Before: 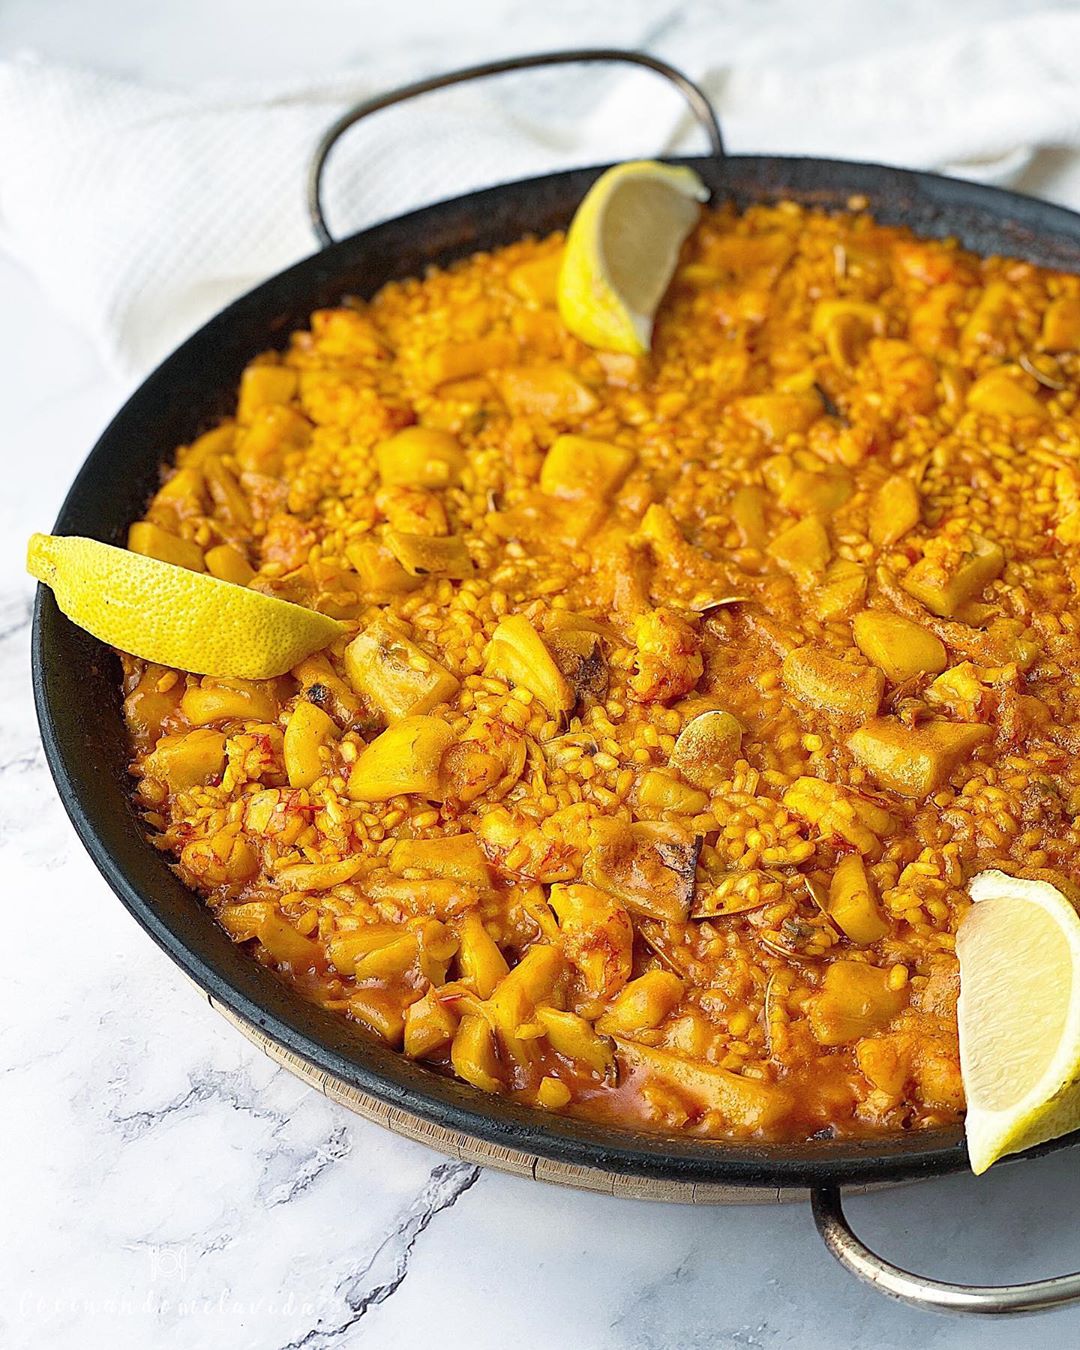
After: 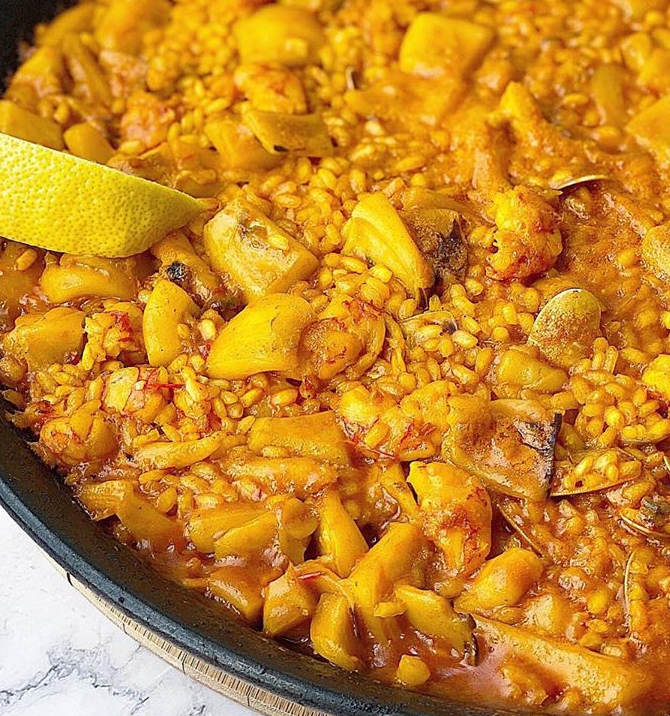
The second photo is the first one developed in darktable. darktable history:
crop: left 13.136%, top 31.287%, right 24.745%, bottom 15.67%
exposure: compensate exposure bias true, compensate highlight preservation false
